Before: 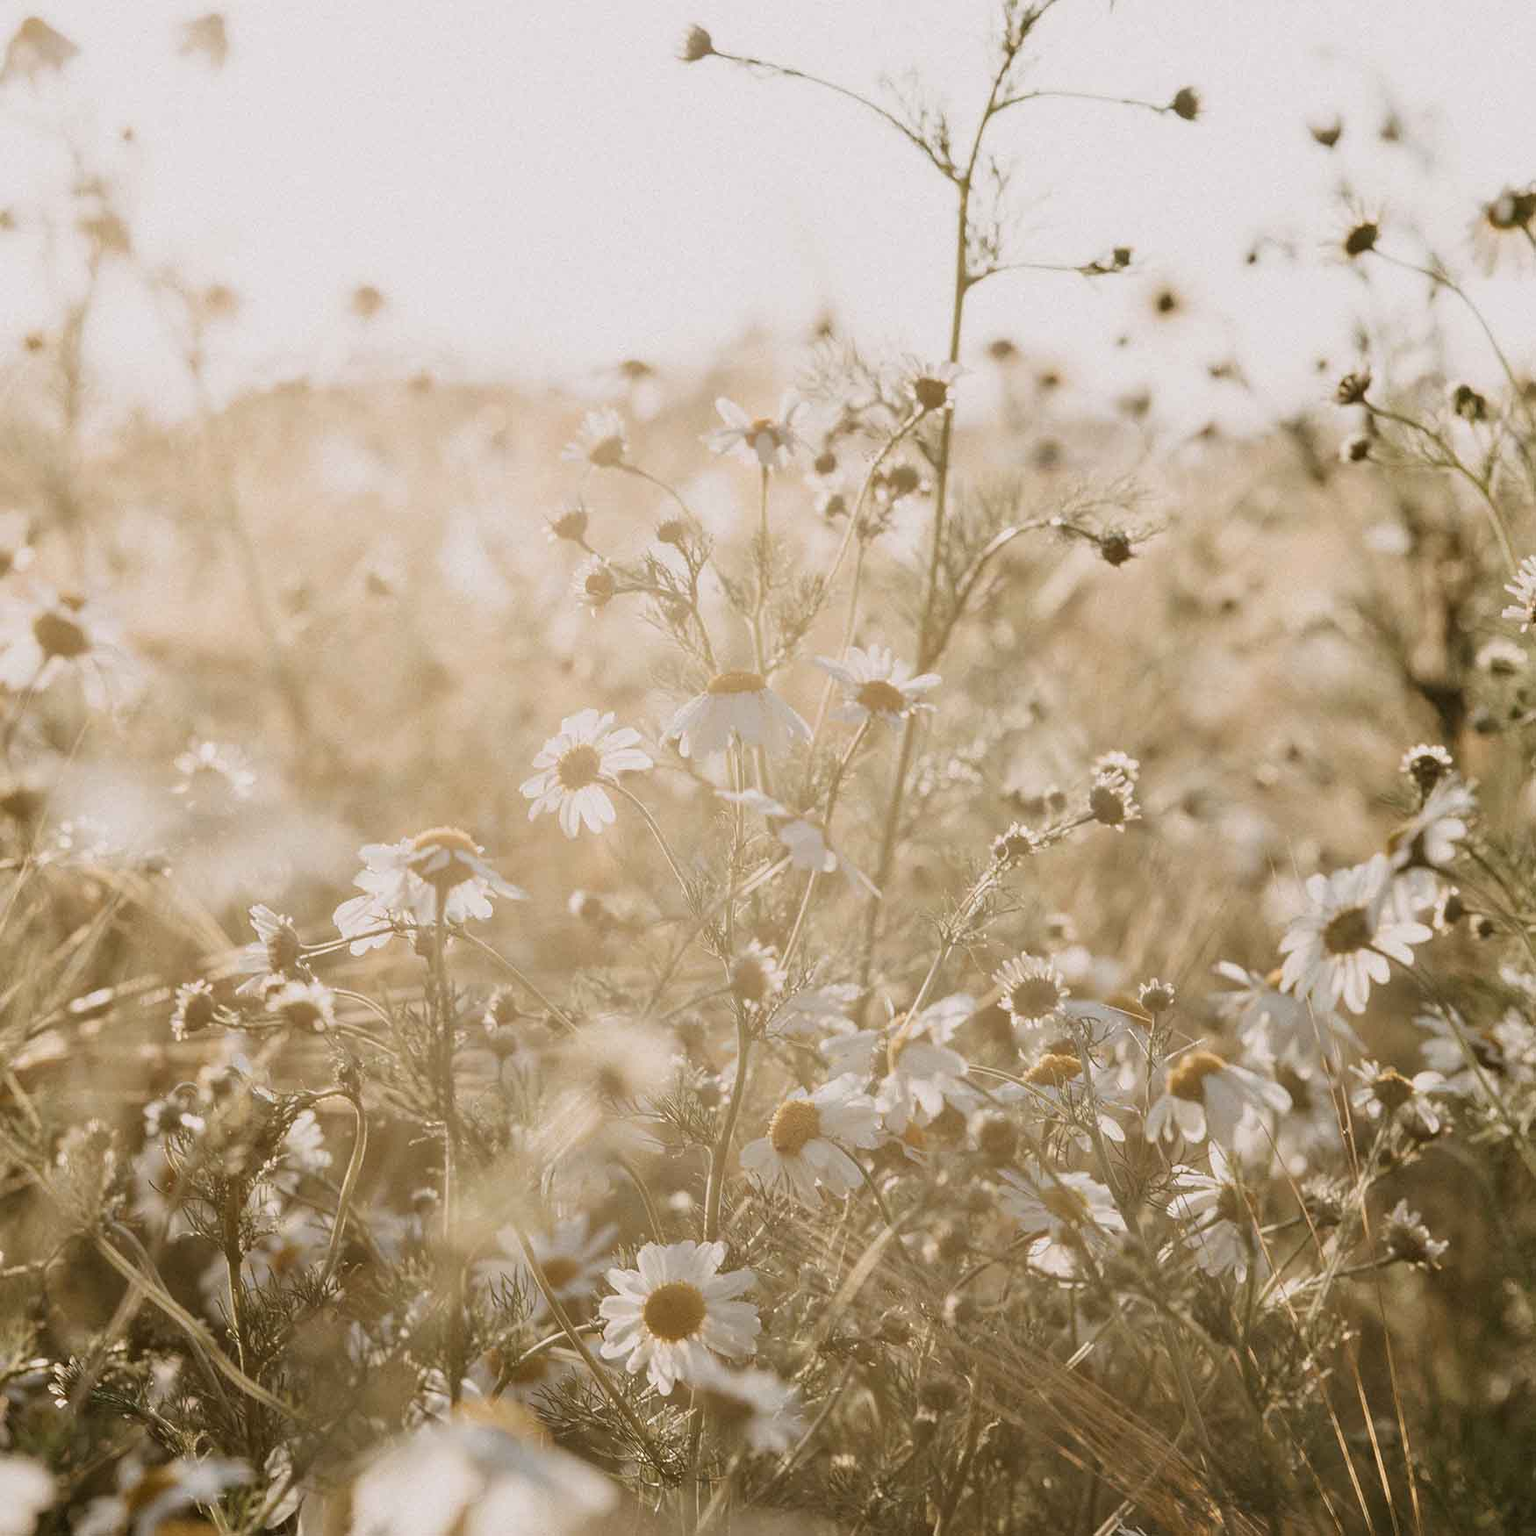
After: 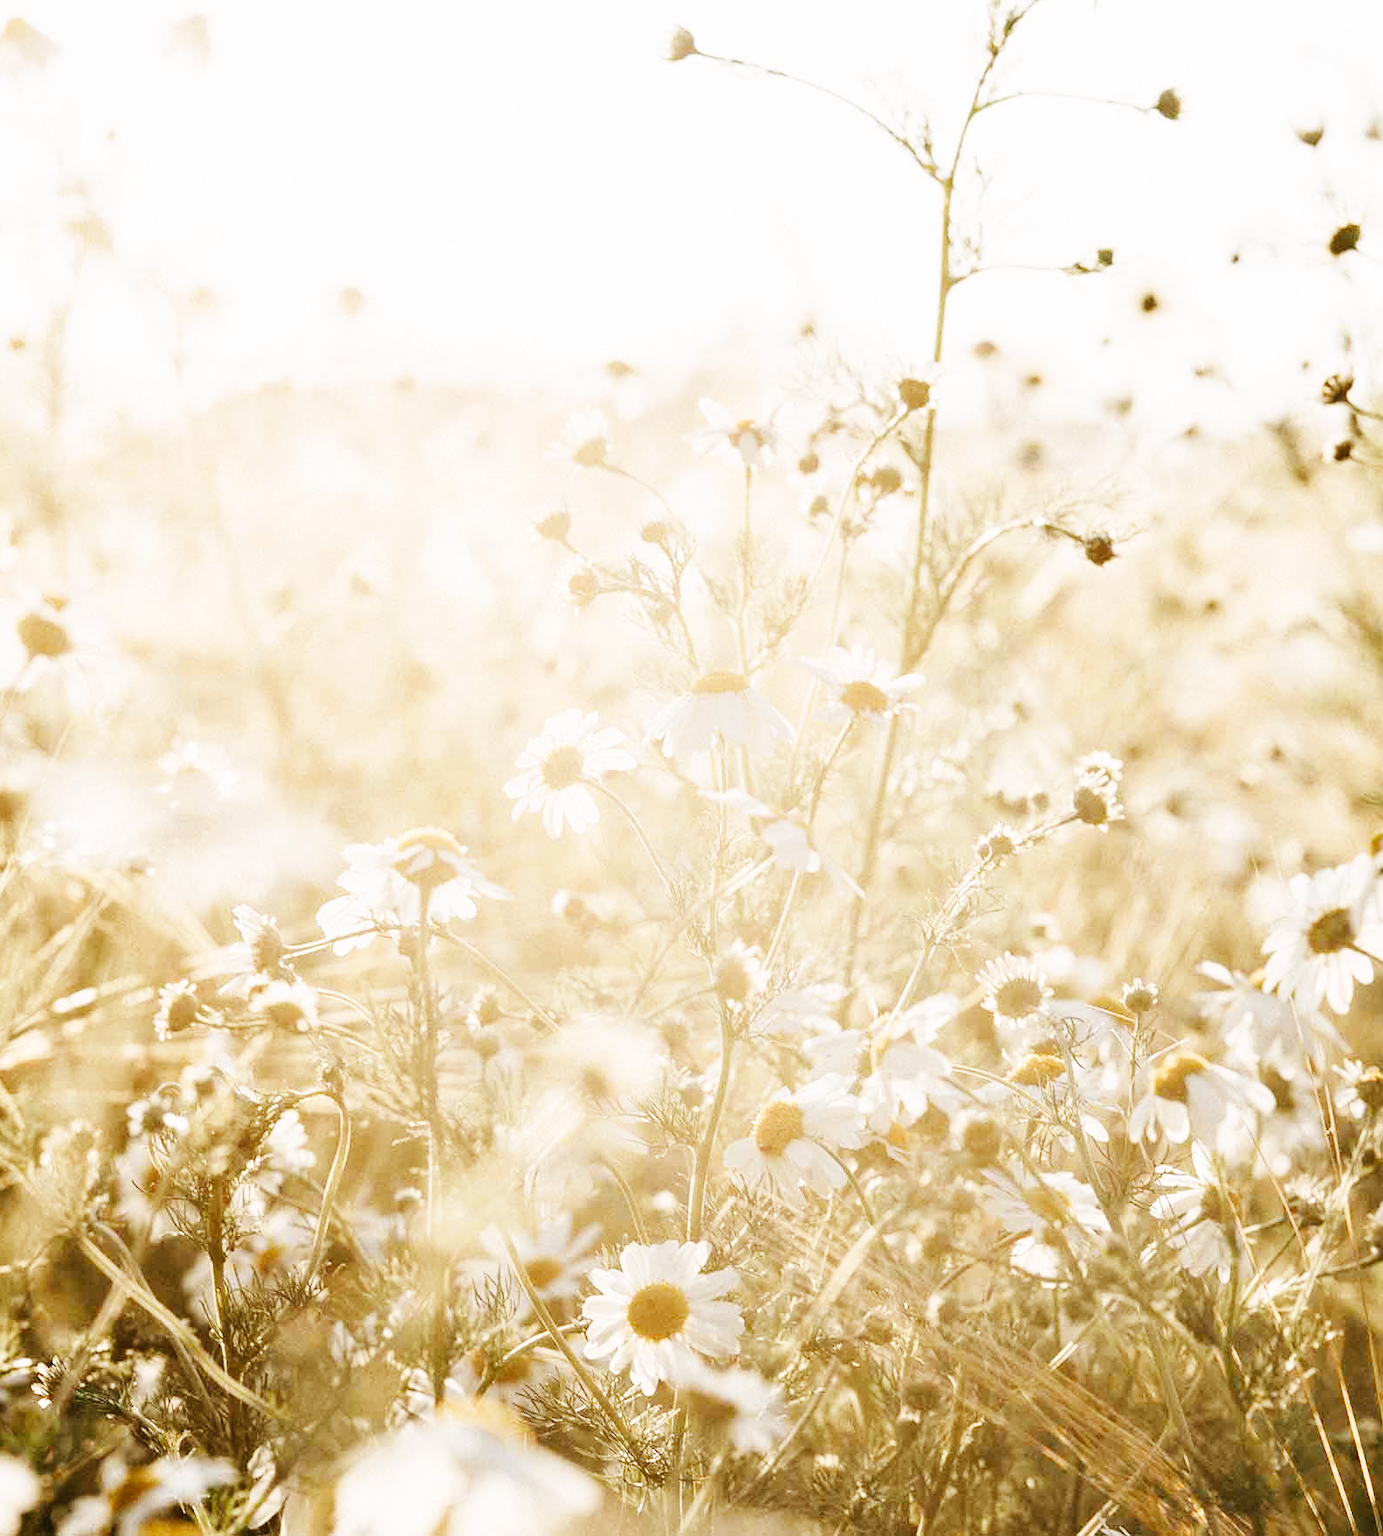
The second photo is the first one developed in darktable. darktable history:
crop and rotate: left 1.088%, right 8.807%
base curve: curves: ch0 [(0, 0.003) (0.001, 0.002) (0.006, 0.004) (0.02, 0.022) (0.048, 0.086) (0.094, 0.234) (0.162, 0.431) (0.258, 0.629) (0.385, 0.8) (0.548, 0.918) (0.751, 0.988) (1, 1)], preserve colors none
